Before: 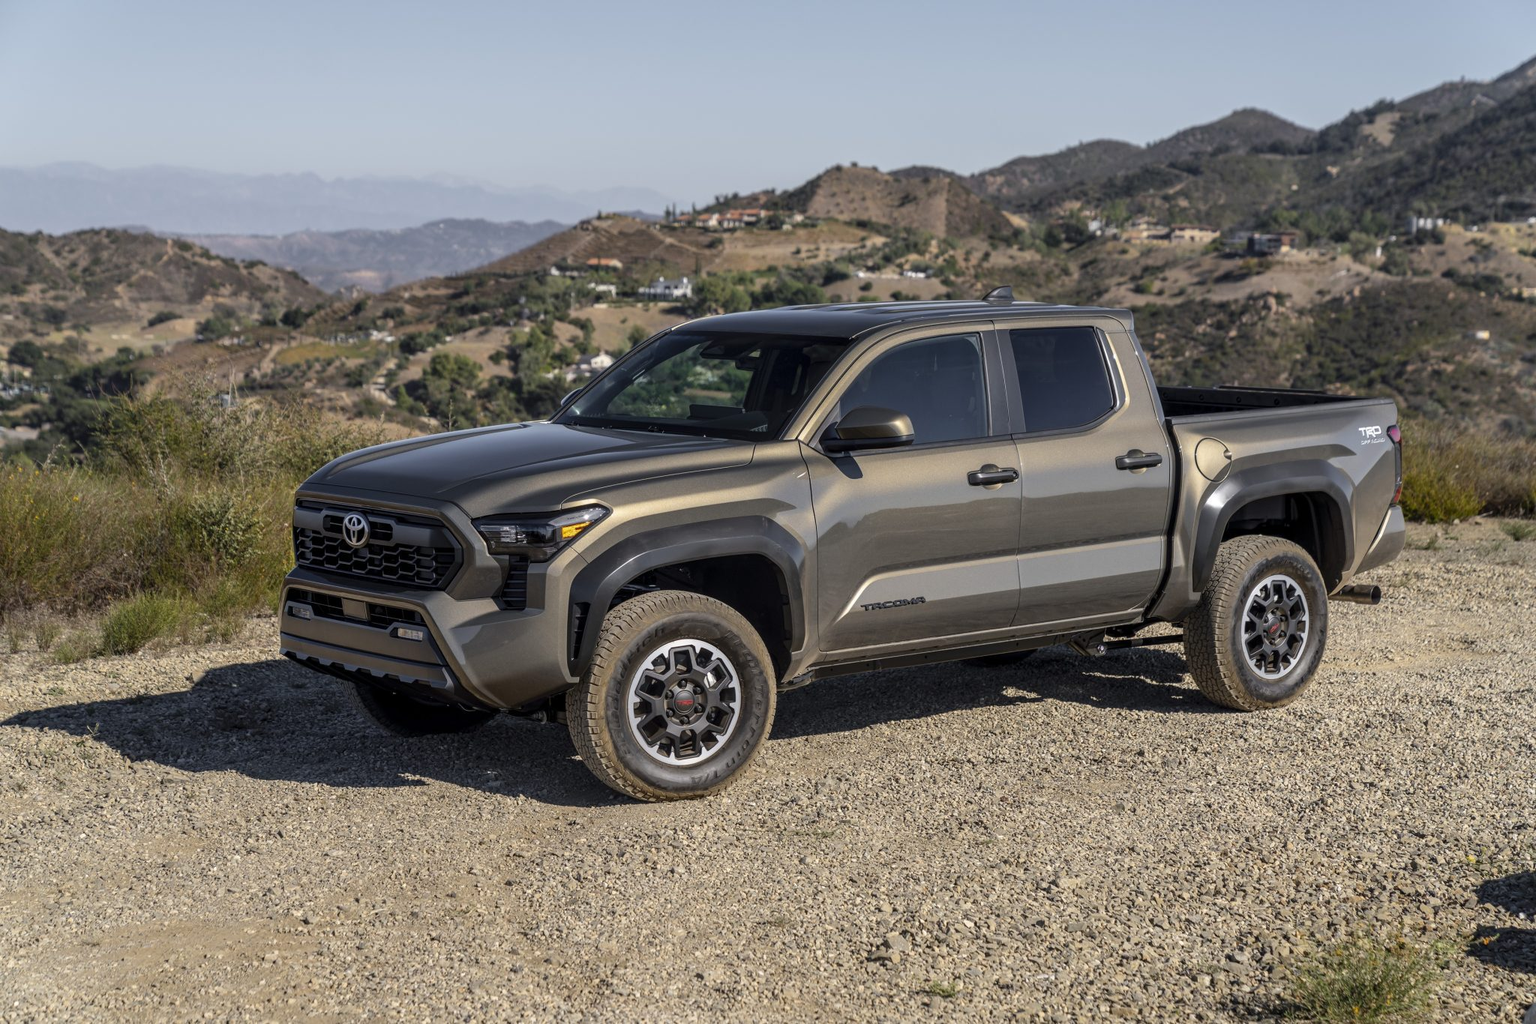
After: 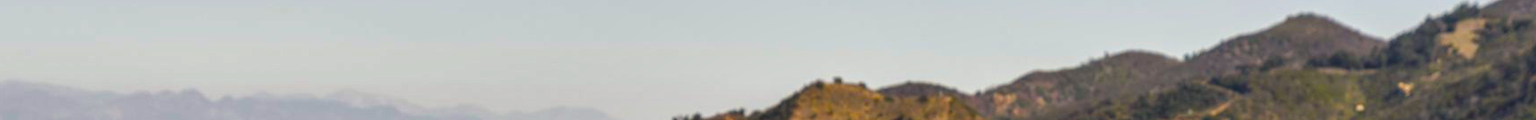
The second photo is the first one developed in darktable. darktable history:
crop and rotate: left 9.644%, top 9.491%, right 6.021%, bottom 80.509%
white balance: red 1.045, blue 0.932
shadows and highlights: radius 133.83, soften with gaussian
color balance rgb: linear chroma grading › shadows 10%, linear chroma grading › highlights 10%, linear chroma grading › global chroma 15%, linear chroma grading › mid-tones 15%, perceptual saturation grading › global saturation 40%, perceptual saturation grading › highlights -25%, perceptual saturation grading › mid-tones 35%, perceptual saturation grading › shadows 35%, perceptual brilliance grading › global brilliance 11.29%, global vibrance 11.29%
